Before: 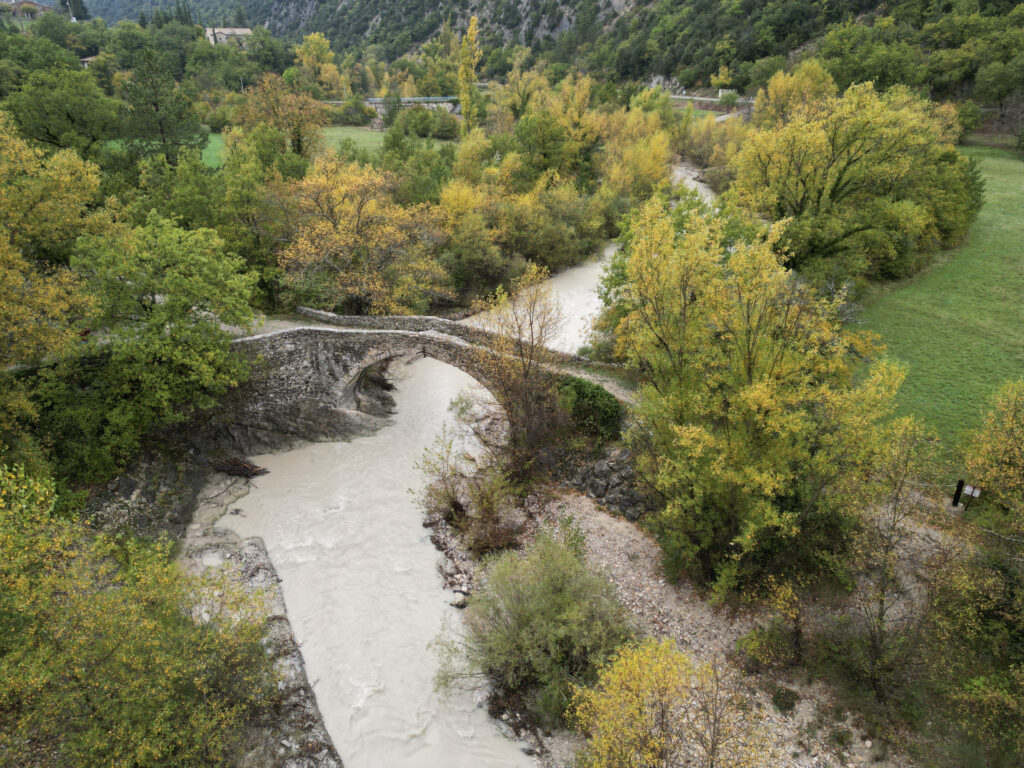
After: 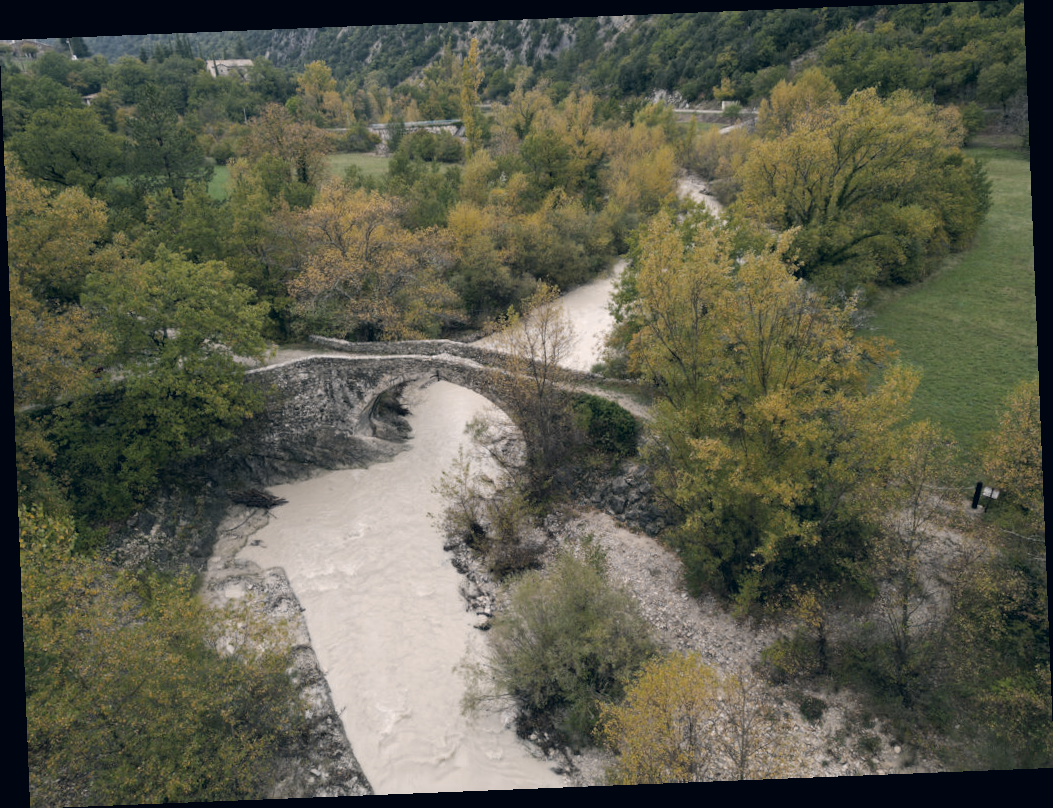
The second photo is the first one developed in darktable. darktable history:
color balance: lift [1, 1, 0.999, 1.001], gamma [1, 1.003, 1.005, 0.995], gain [1, 0.992, 0.988, 1.012], contrast 5%, output saturation 110%
rotate and perspective: rotation -2.29°, automatic cropping off
color correction: highlights a* 10.32, highlights b* 14.66, shadows a* -9.59, shadows b* -15.02
color zones: curves: ch0 [(0, 0.487) (0.241, 0.395) (0.434, 0.373) (0.658, 0.412) (0.838, 0.487)]; ch1 [(0, 0) (0.053, 0.053) (0.211, 0.202) (0.579, 0.259) (0.781, 0.241)]
